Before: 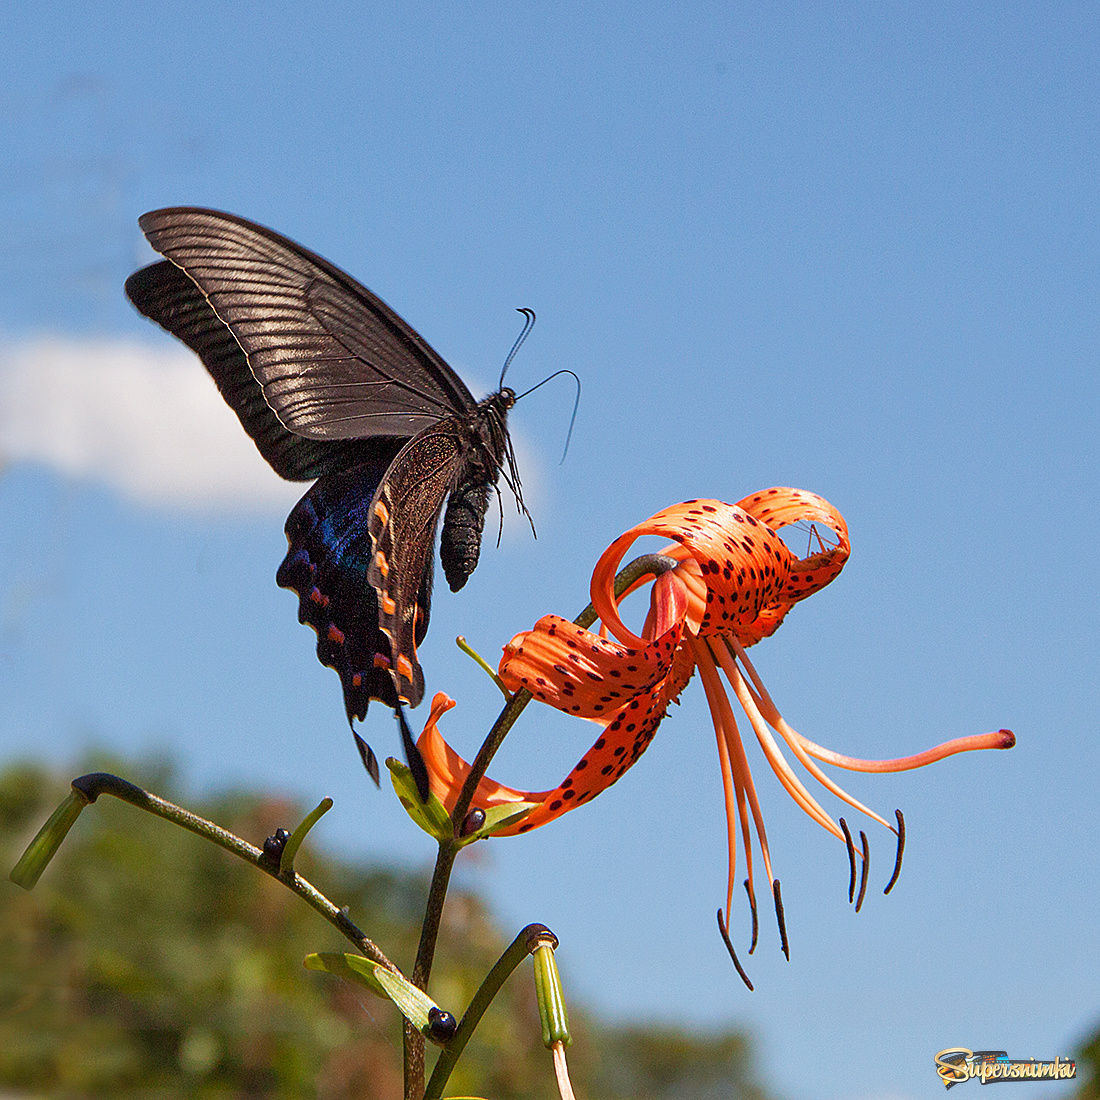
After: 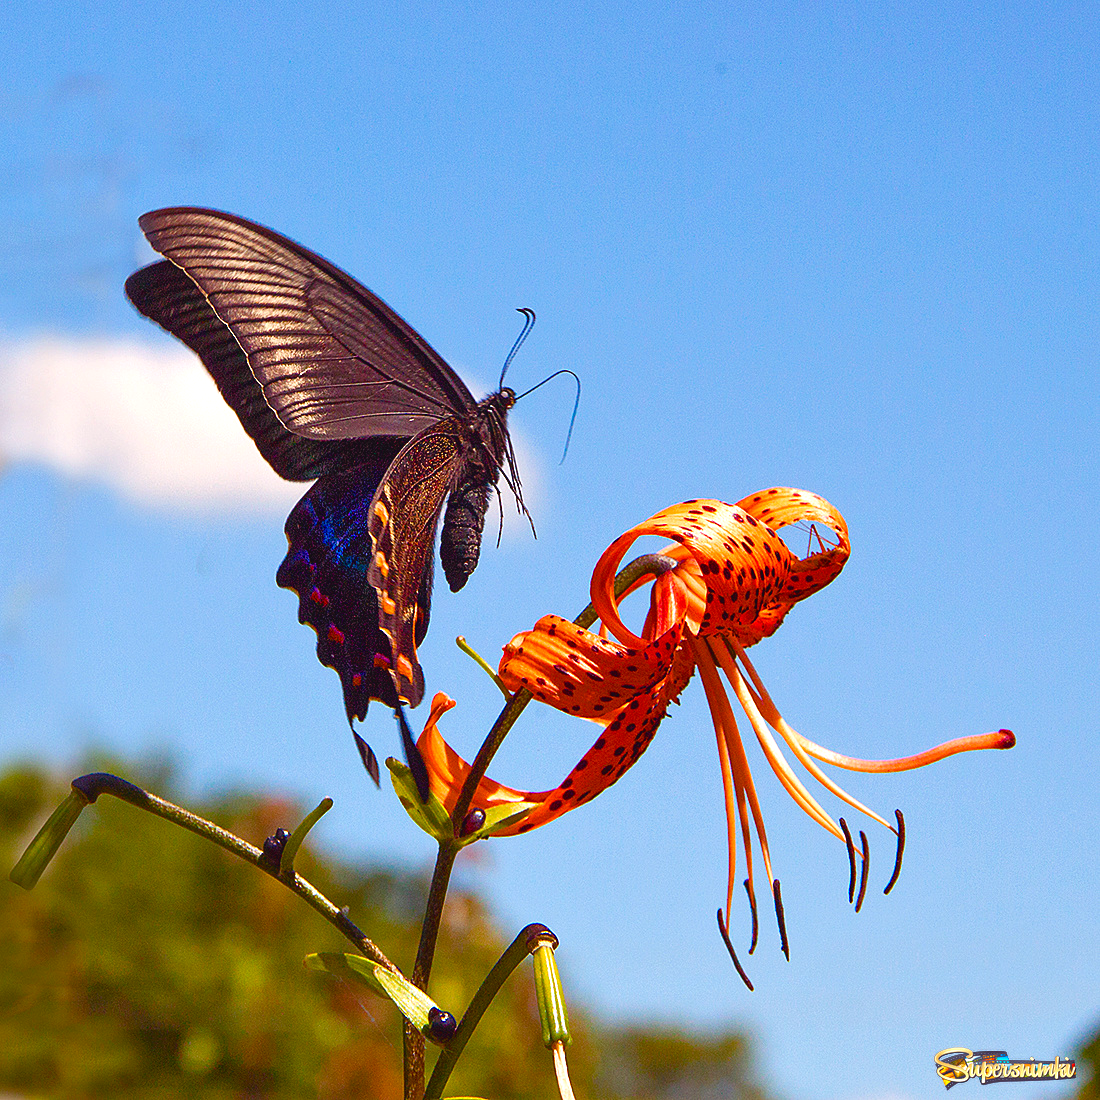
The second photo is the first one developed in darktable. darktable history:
color balance rgb: shadows lift › luminance 0.714%, shadows lift › chroma 6.788%, shadows lift › hue 300.54°, highlights gain › chroma 1.695%, highlights gain › hue 55.05°, global offset › luminance 0.499%, global offset › hue 56.42°, linear chroma grading › global chroma 23.02%, perceptual saturation grading › global saturation 20%, perceptual saturation grading › highlights -25.721%, perceptual saturation grading › shadows 49.623%, perceptual brilliance grading › highlights 11.528%, global vibrance 9.536%
